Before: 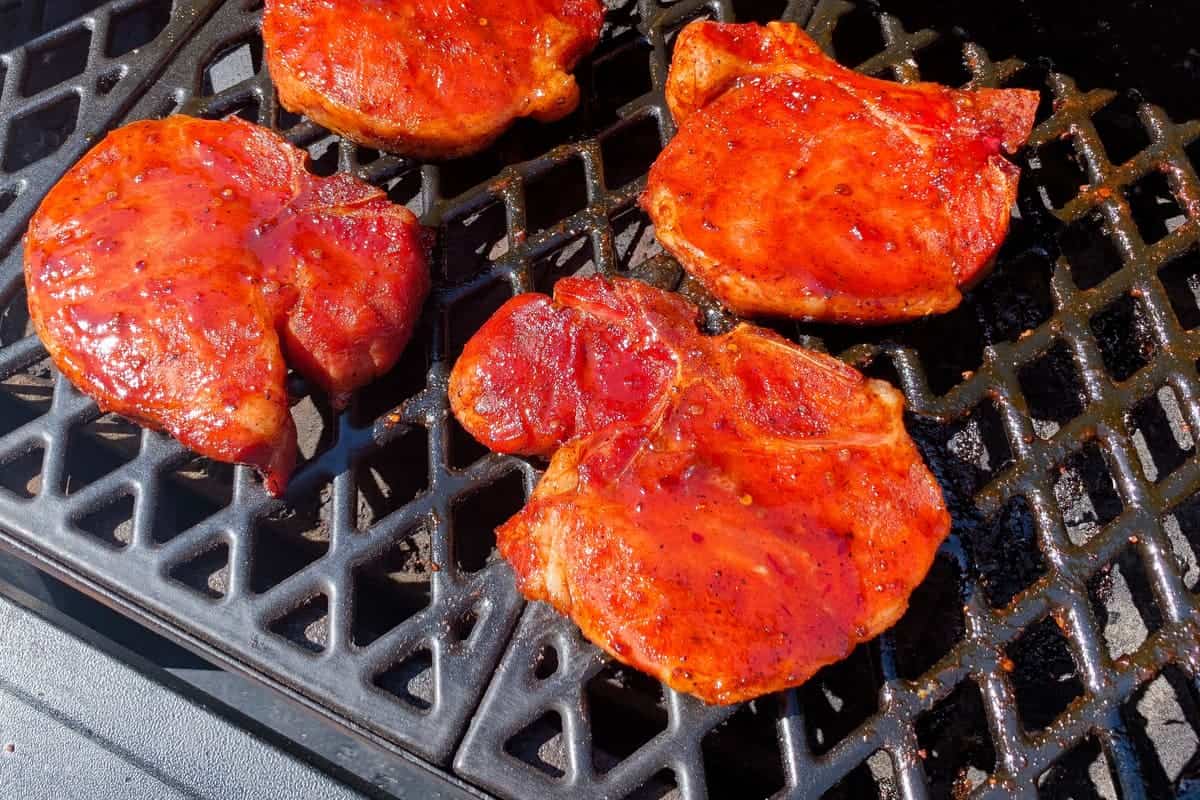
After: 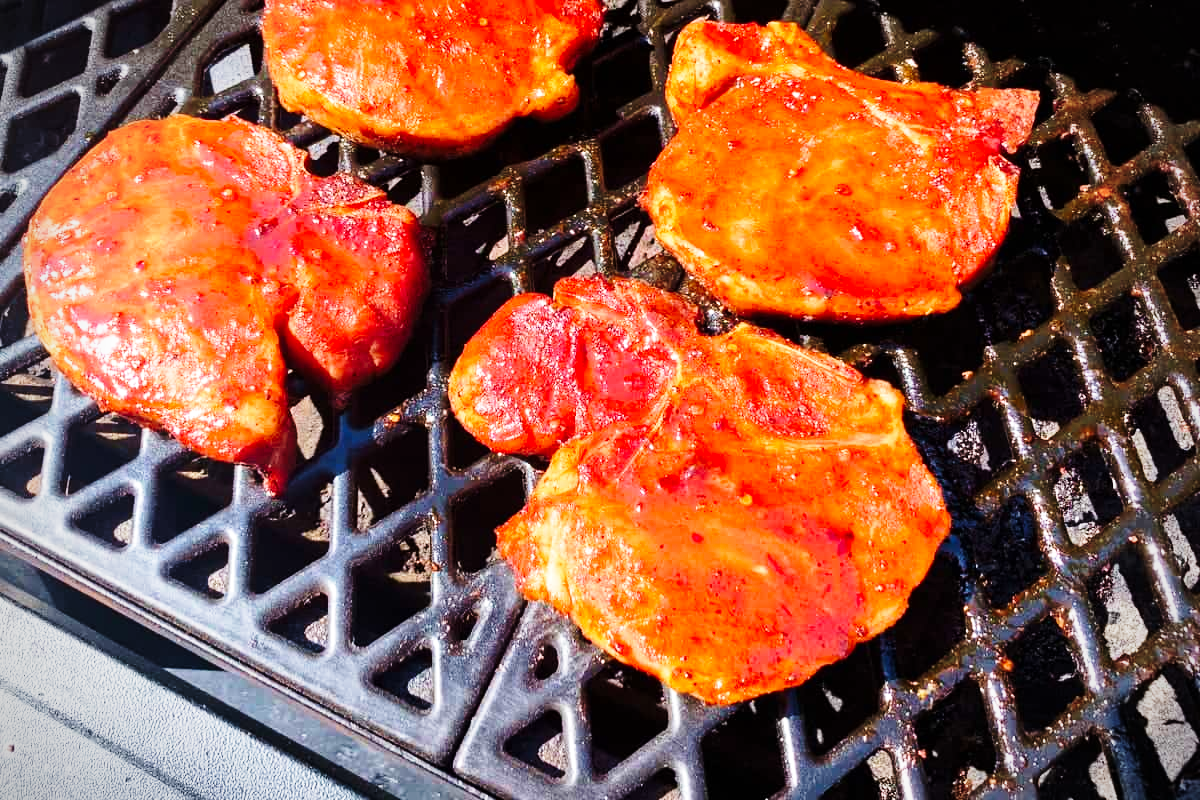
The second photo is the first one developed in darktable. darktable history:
tone equalizer: -8 EV -0.417 EV, -7 EV -0.389 EV, -6 EV -0.333 EV, -5 EV -0.222 EV, -3 EV 0.222 EV, -2 EV 0.333 EV, -1 EV 0.389 EV, +0 EV 0.417 EV, edges refinement/feathering 500, mask exposure compensation -1.57 EV, preserve details no
velvia: strength 45%
base curve: curves: ch0 [(0, 0) (0.028, 0.03) (0.121, 0.232) (0.46, 0.748) (0.859, 0.968) (1, 1)], preserve colors none
vignetting: width/height ratio 1.094
